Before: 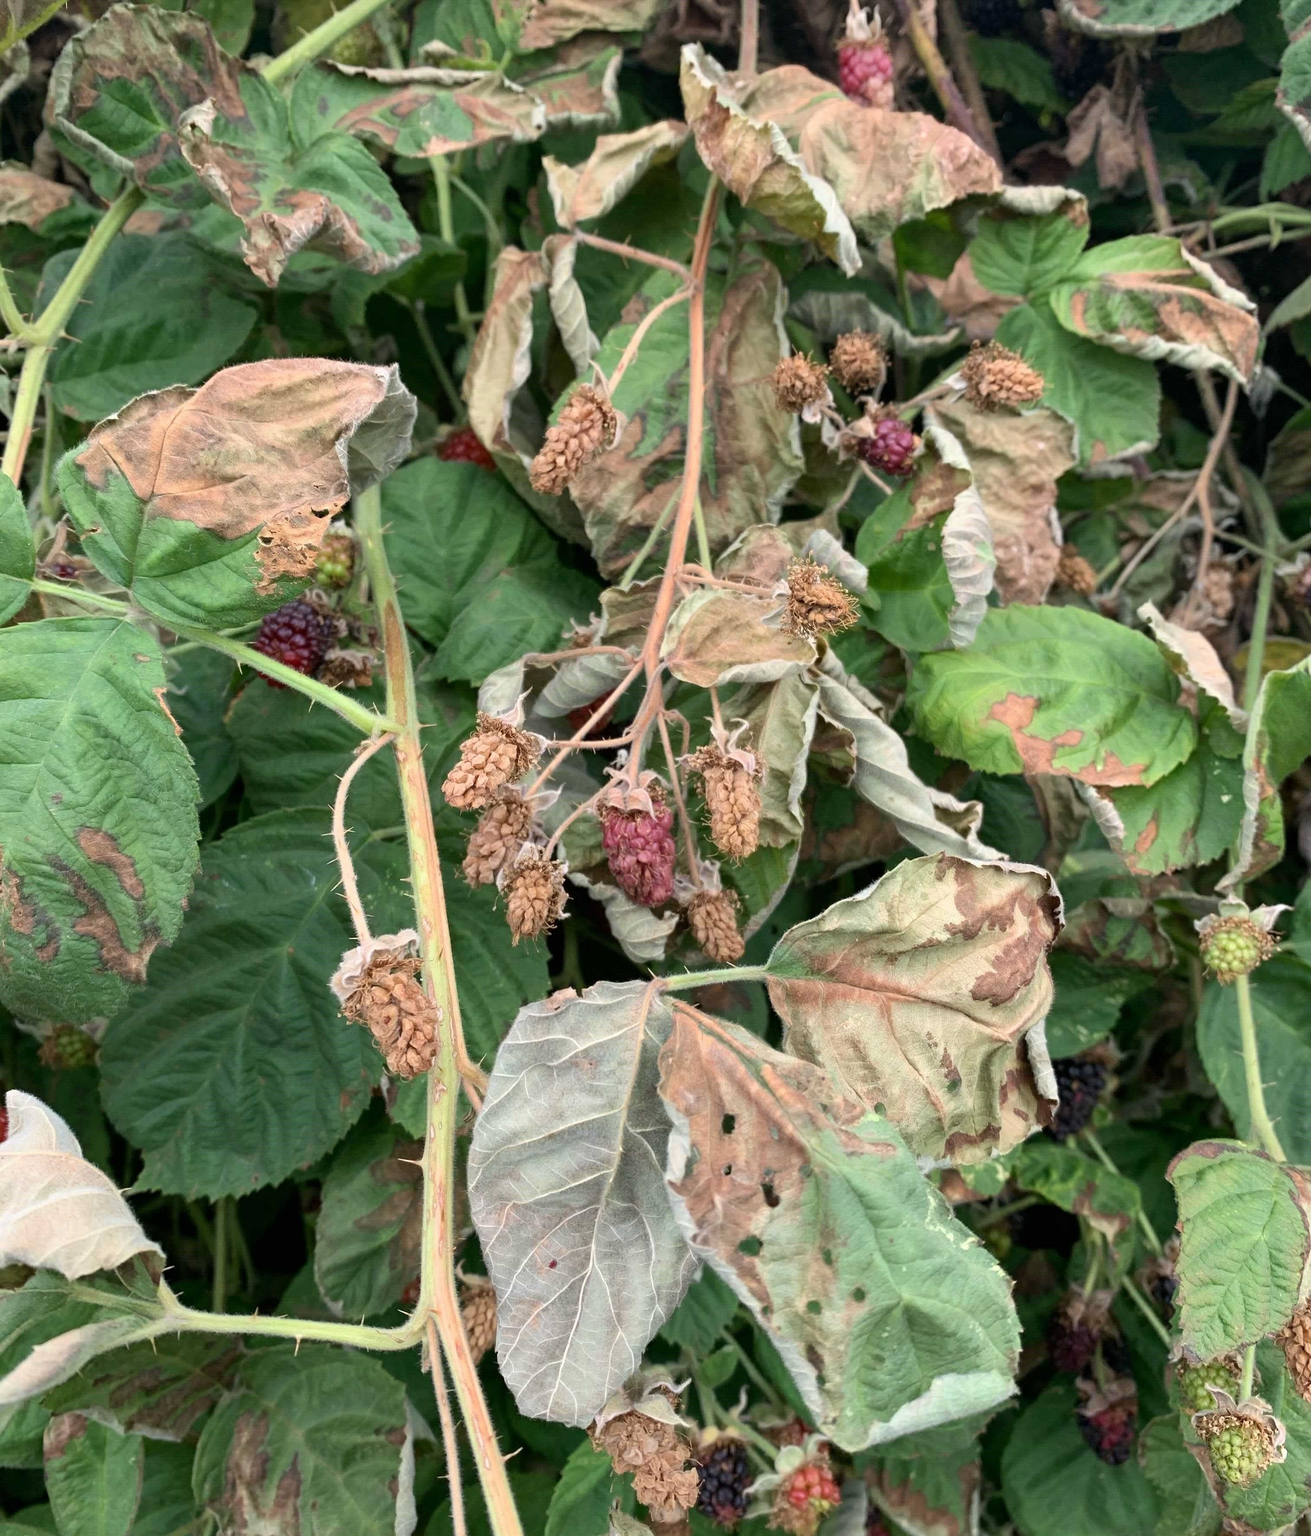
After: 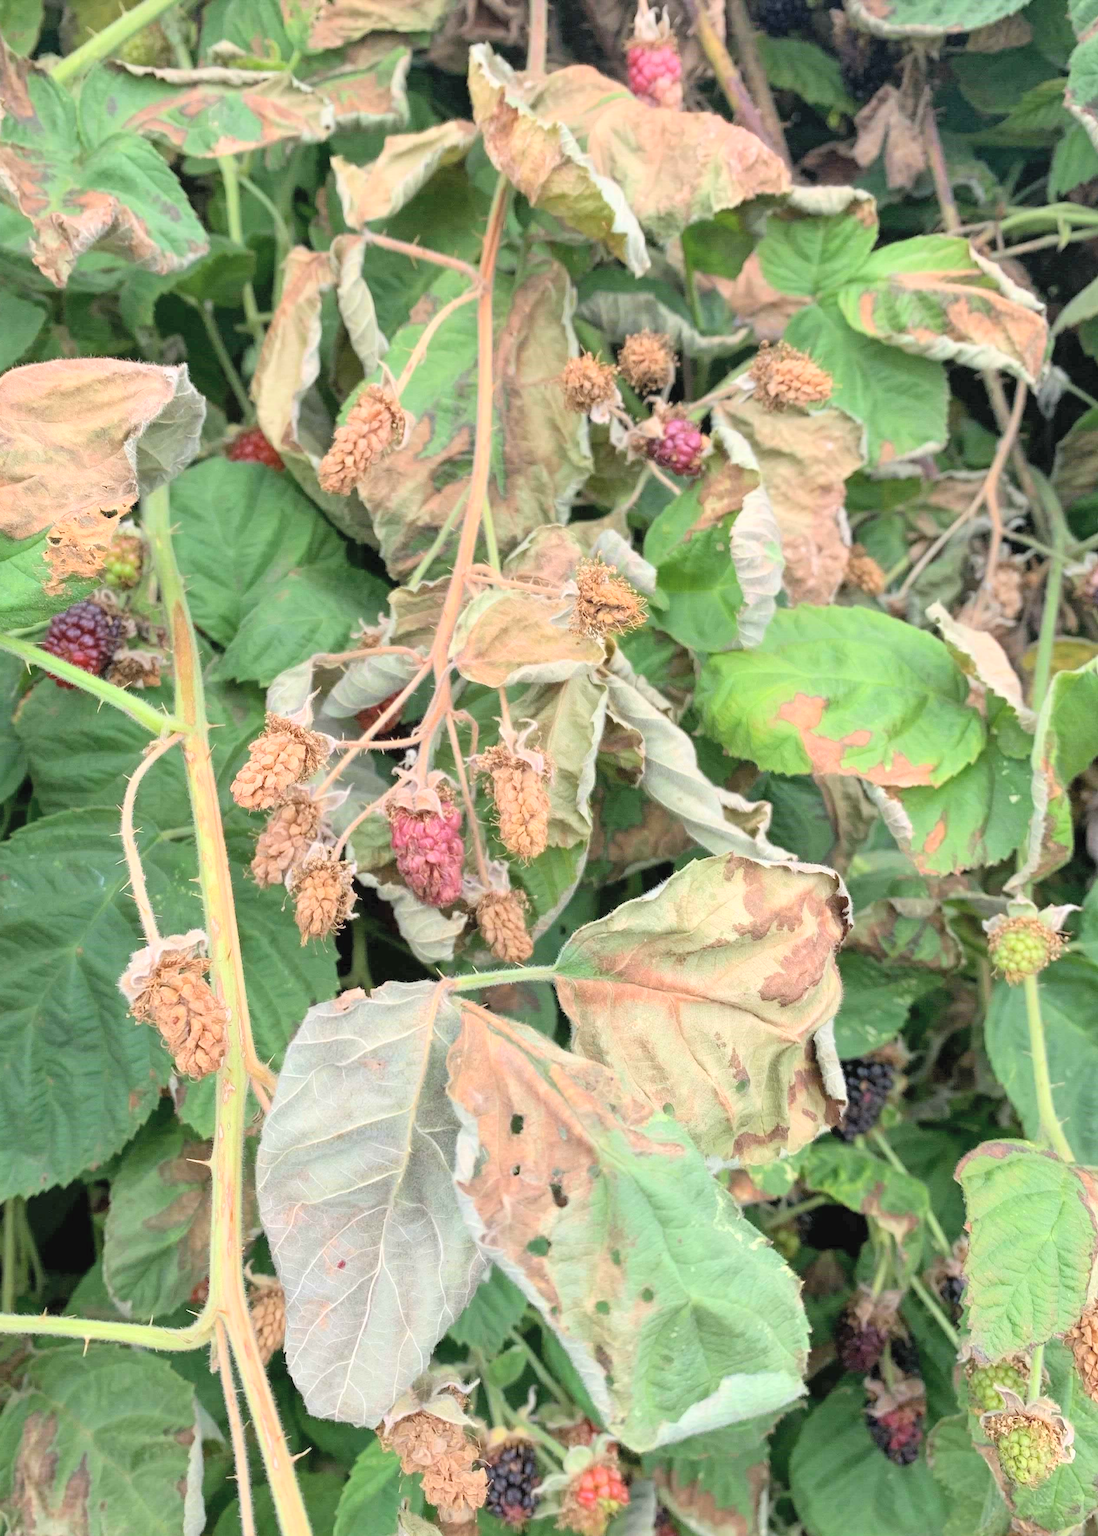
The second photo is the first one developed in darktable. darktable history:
global tonemap: drago (0.7, 100)
crop: left 16.145%
exposure: black level correction 0, exposure 0.9 EV, compensate highlight preservation false
